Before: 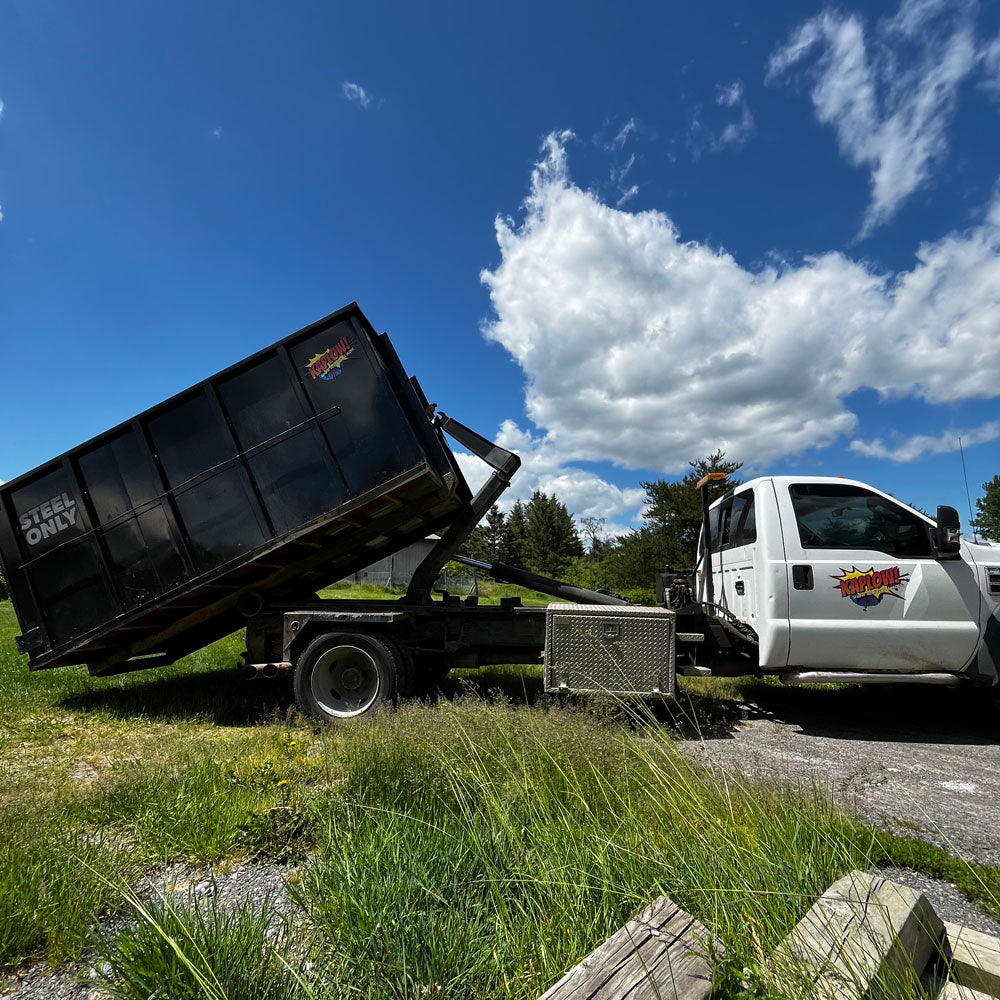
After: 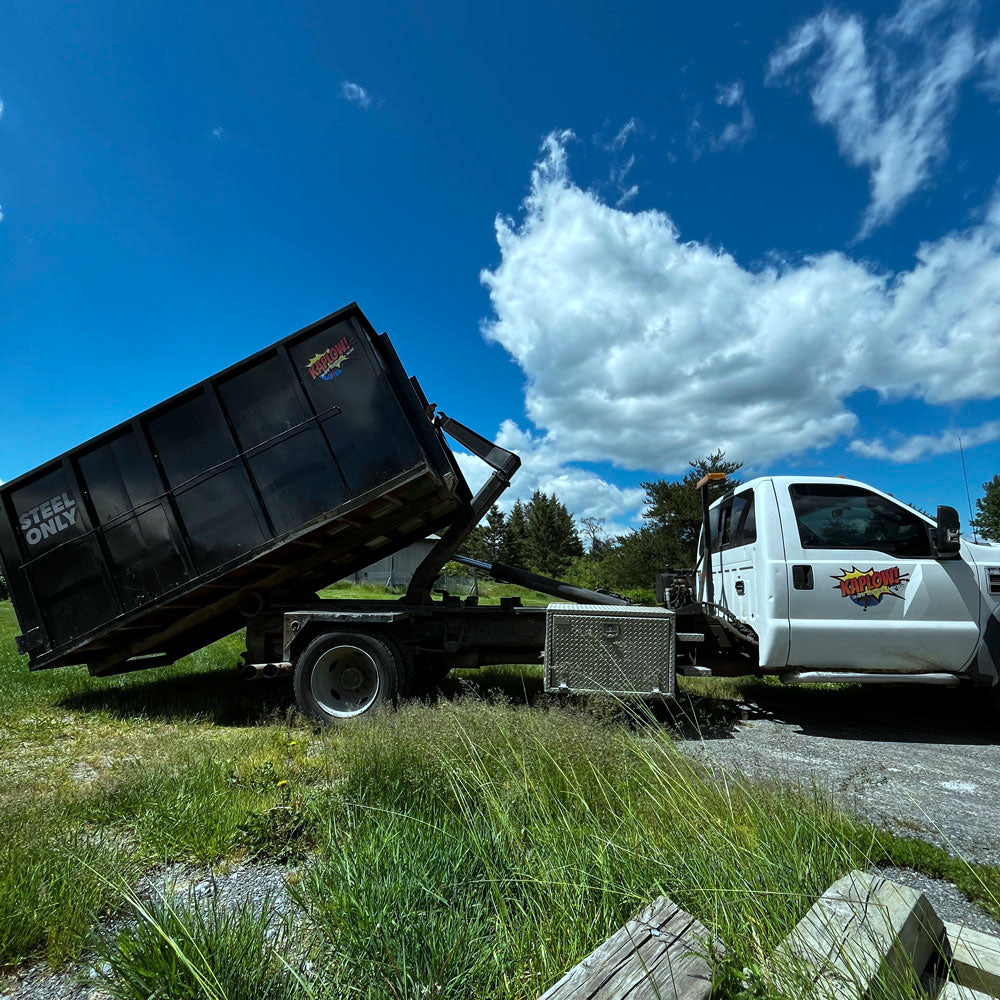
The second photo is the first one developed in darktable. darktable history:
exposure: compensate highlight preservation false
color correction: highlights a* -10.04, highlights b* -10.37
